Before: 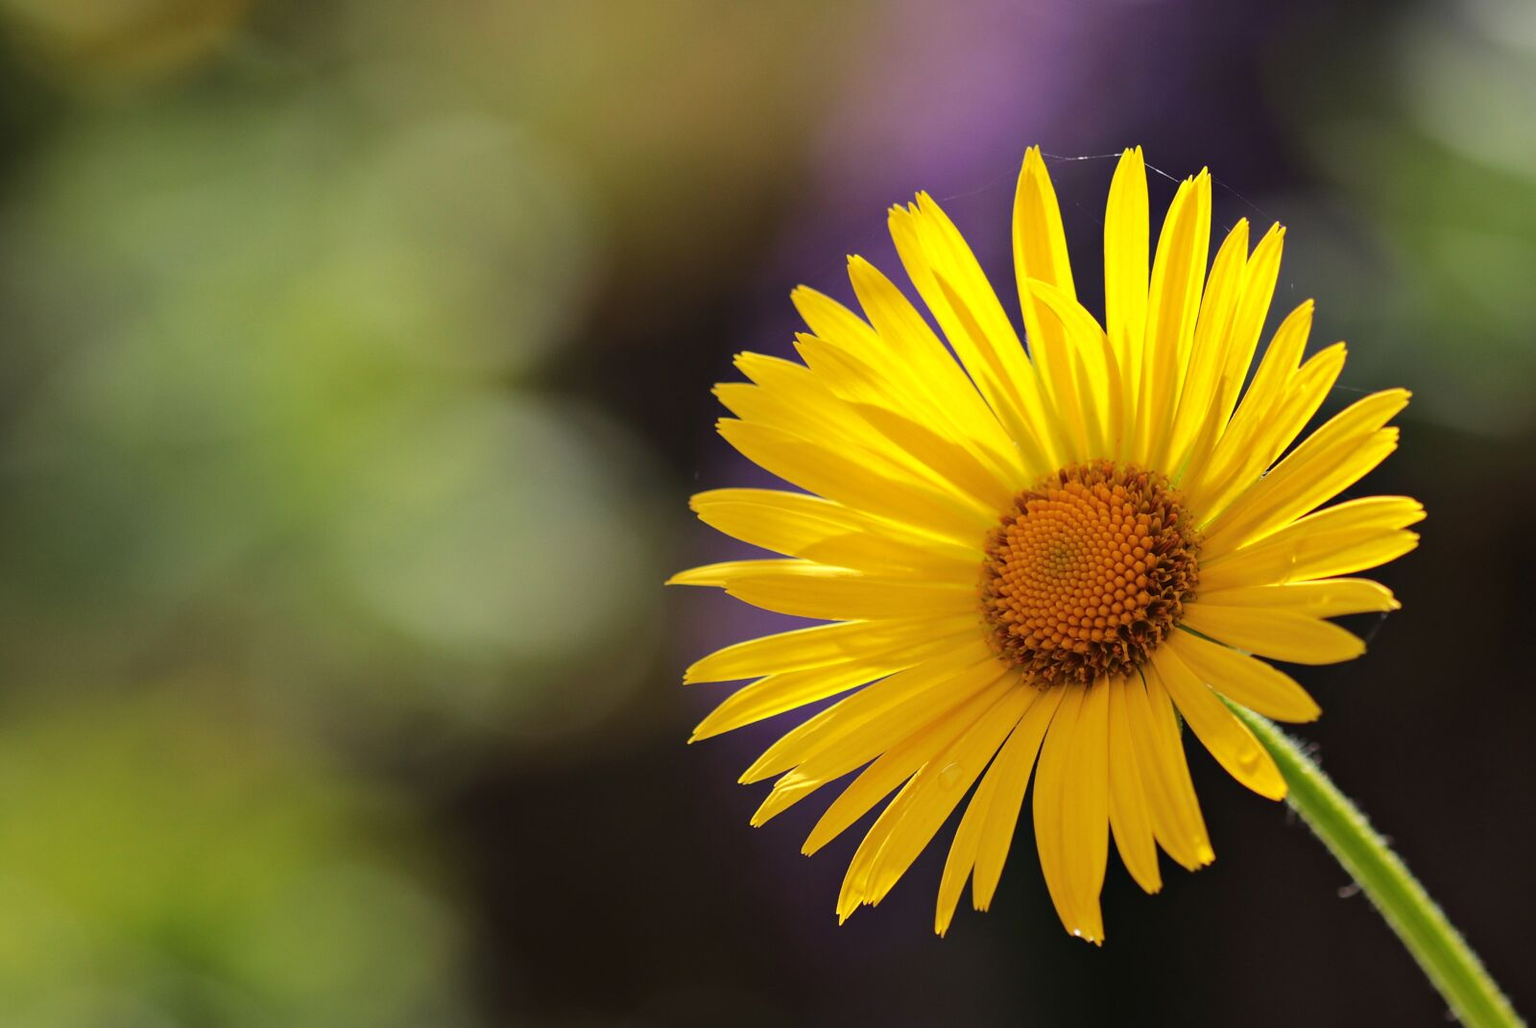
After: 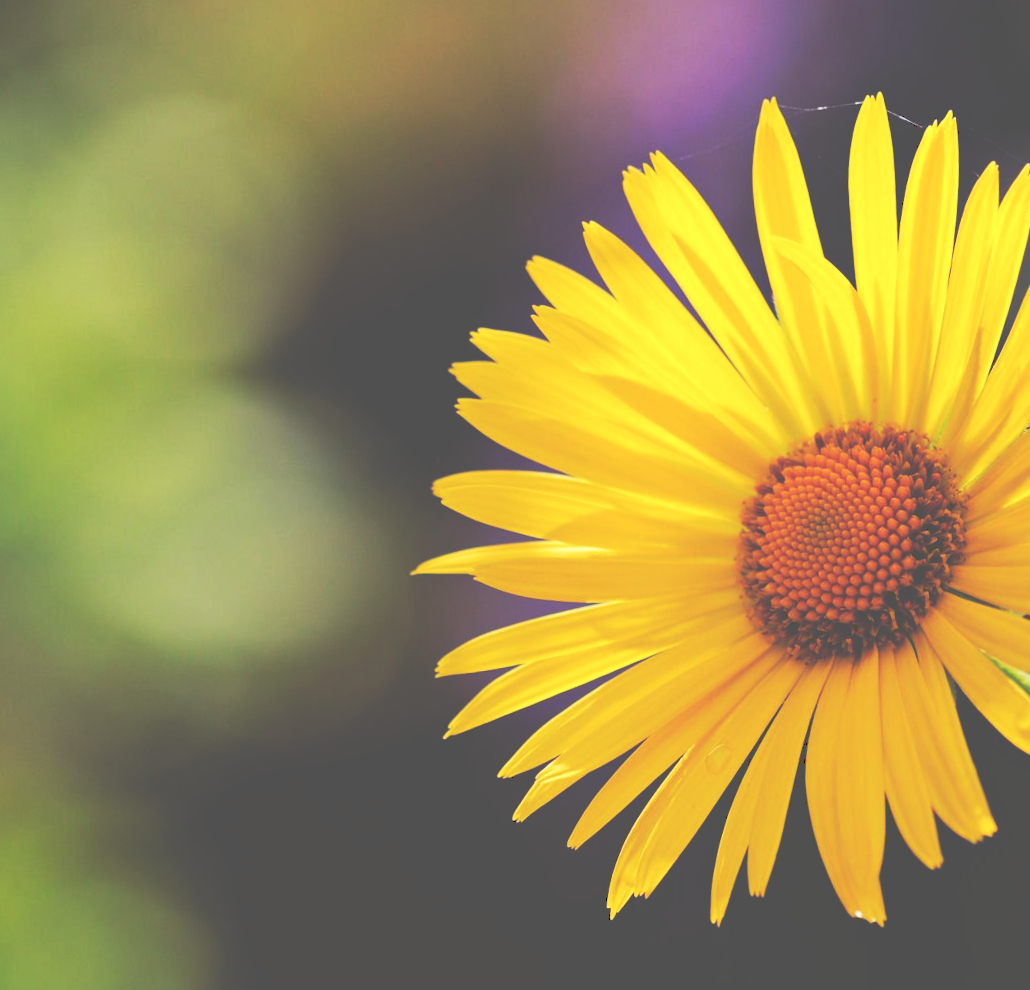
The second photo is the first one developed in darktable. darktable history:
tone curve: curves: ch0 [(0, 0) (0.003, 0.334) (0.011, 0.338) (0.025, 0.338) (0.044, 0.338) (0.069, 0.339) (0.1, 0.342) (0.136, 0.343) (0.177, 0.349) (0.224, 0.36) (0.277, 0.385) (0.335, 0.42) (0.399, 0.465) (0.468, 0.535) (0.543, 0.632) (0.623, 0.73) (0.709, 0.814) (0.801, 0.879) (0.898, 0.935) (1, 1)], preserve colors none
crop: left 16.899%, right 16.556%
rotate and perspective: rotation -3°, crop left 0.031, crop right 0.968, crop top 0.07, crop bottom 0.93
